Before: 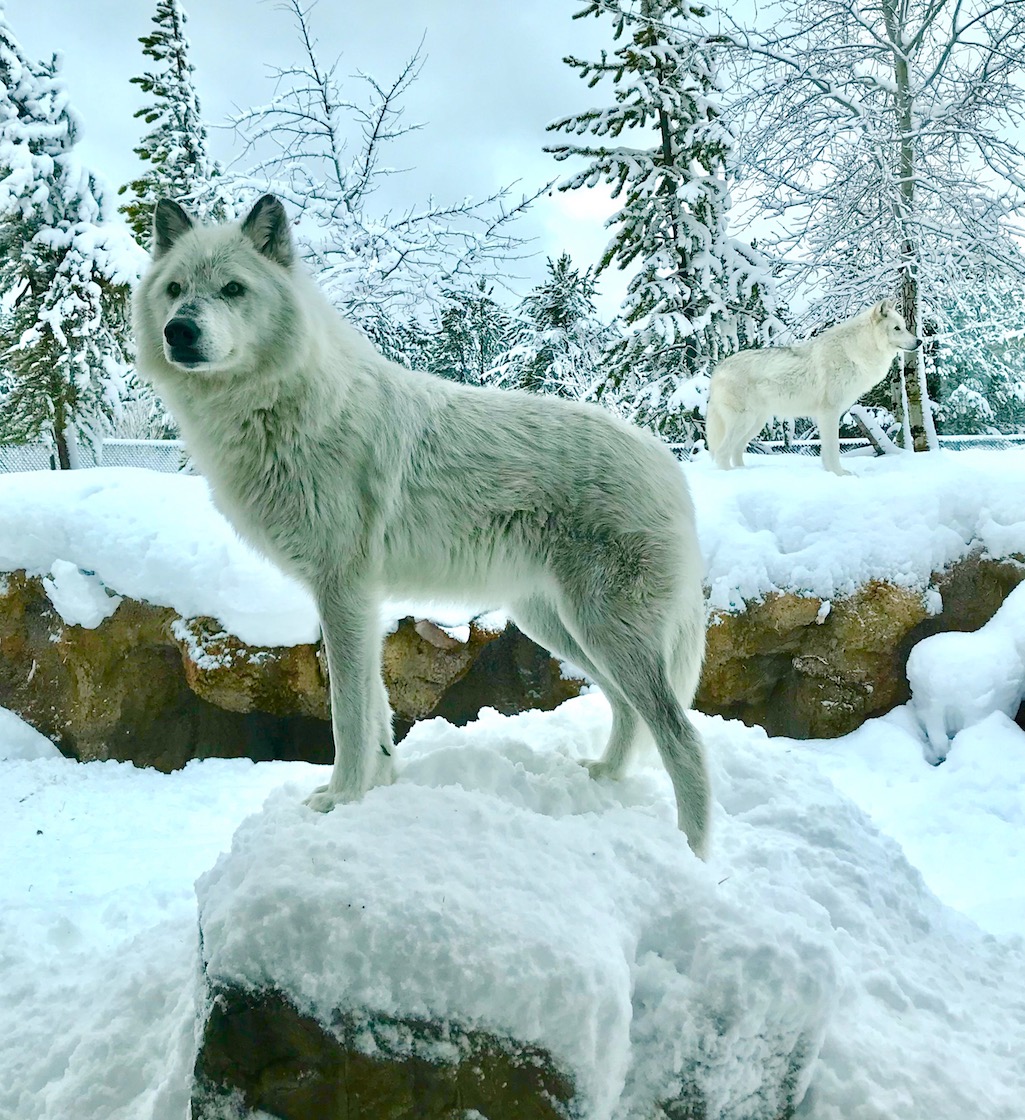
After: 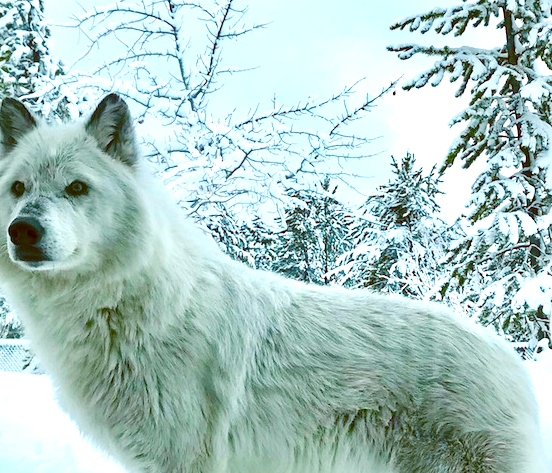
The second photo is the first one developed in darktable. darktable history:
crop: left 15.306%, top 9.065%, right 30.789%, bottom 48.638%
color balance: lift [1, 1.015, 1.004, 0.985], gamma [1, 0.958, 0.971, 1.042], gain [1, 0.956, 0.977, 1.044]
exposure: exposure 0.485 EV, compensate highlight preservation false
